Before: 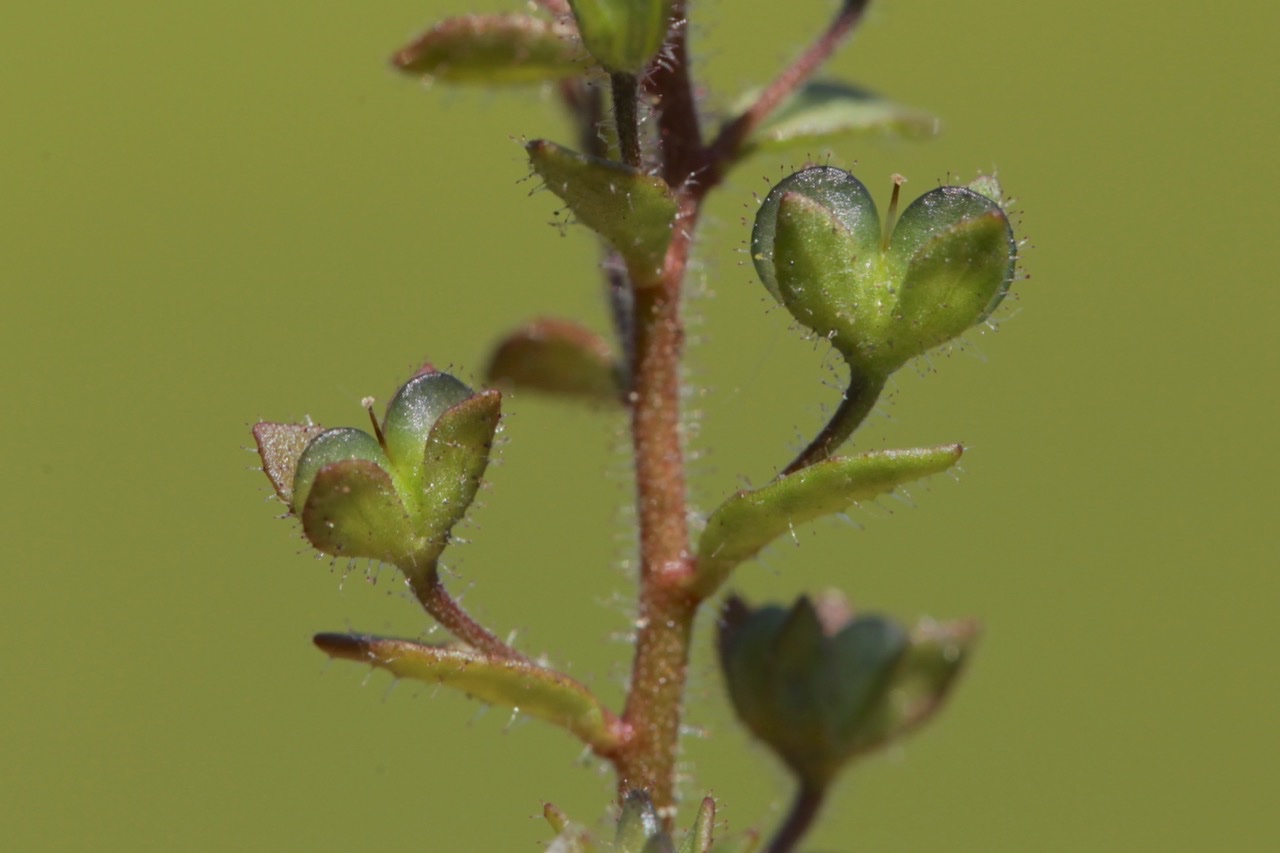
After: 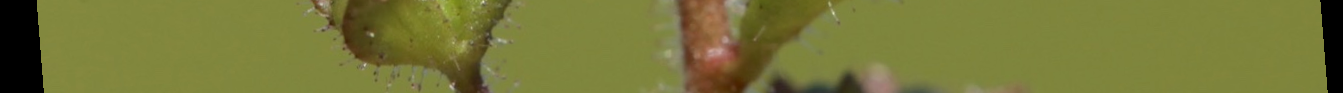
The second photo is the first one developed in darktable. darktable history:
rotate and perspective: rotation -4.2°, shear 0.006, automatic cropping off
crop and rotate: top 59.084%, bottom 30.916%
